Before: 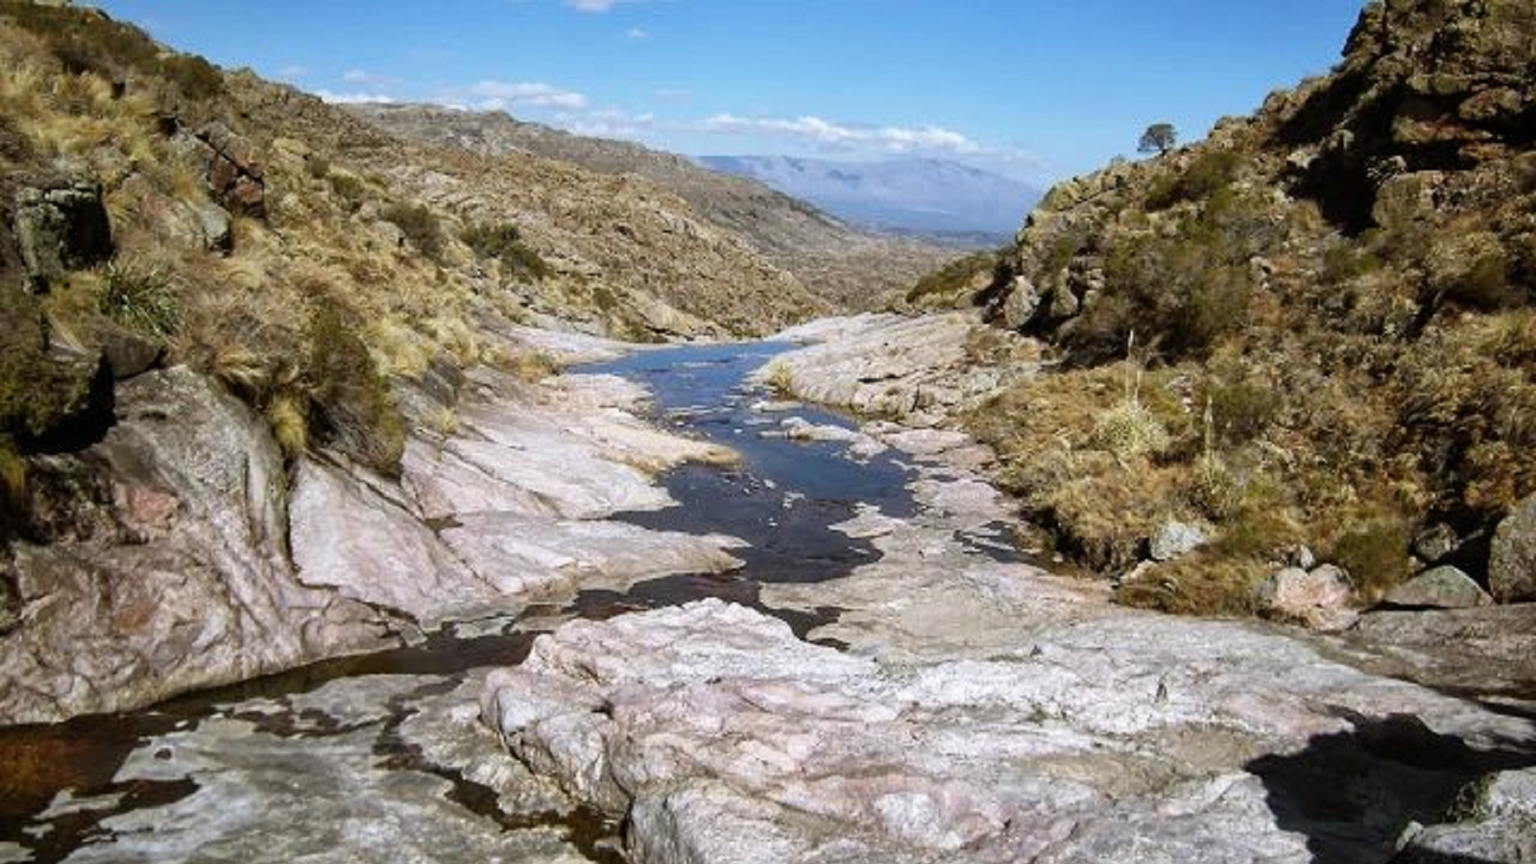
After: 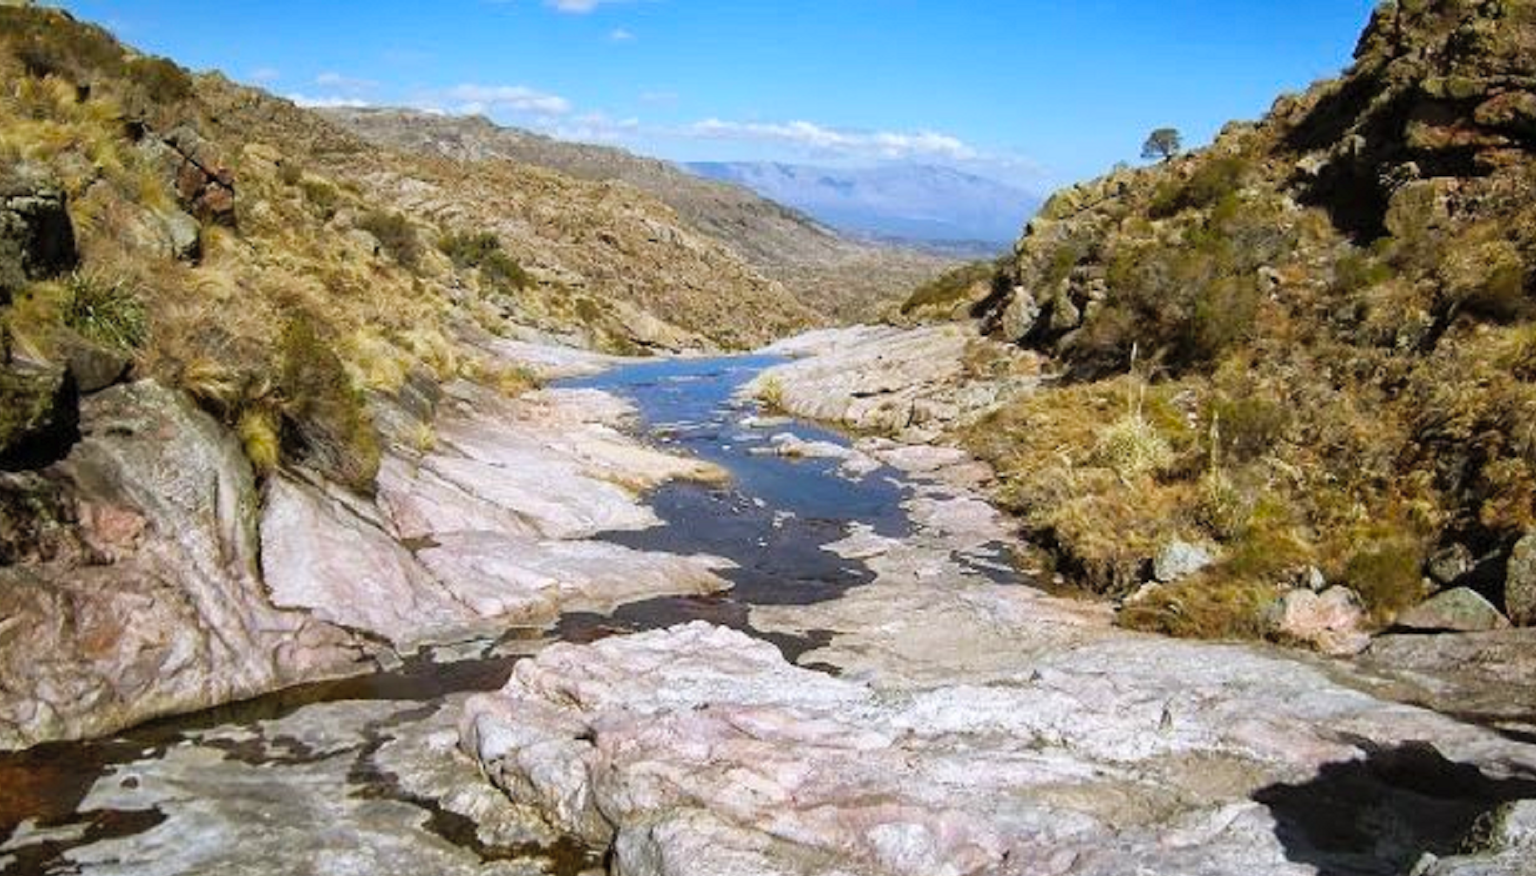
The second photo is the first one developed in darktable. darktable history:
contrast brightness saturation: brightness 0.09, saturation 0.19
crop and rotate: left 2.536%, right 1.107%, bottom 2.246%
color balance rgb: shadows fall-off 101%, linear chroma grading › mid-tones 7.63%, perceptual saturation grading › mid-tones 11.68%, mask middle-gray fulcrum 22.45%, global vibrance 10.11%, saturation formula JzAzBz (2021)
